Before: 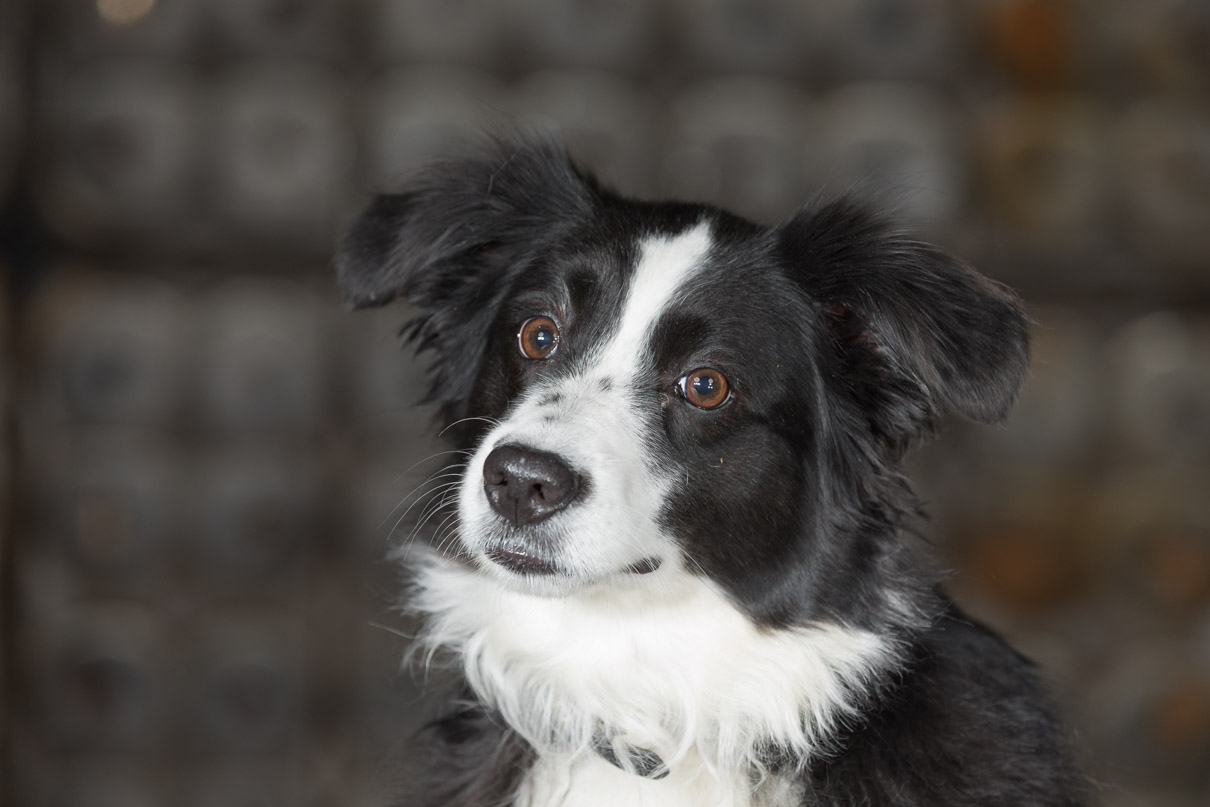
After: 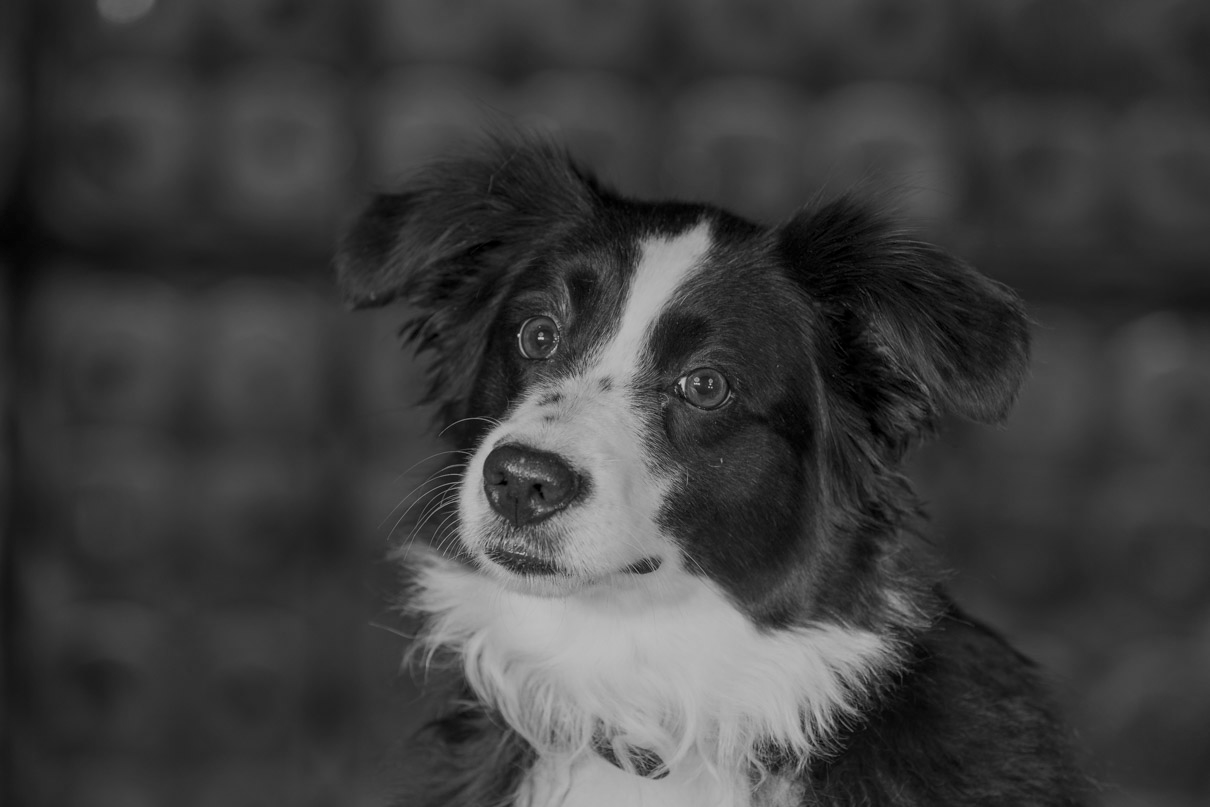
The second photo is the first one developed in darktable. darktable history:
monochrome: a 79.32, b 81.83, size 1.1
color correction: saturation 1.34
local contrast: on, module defaults
